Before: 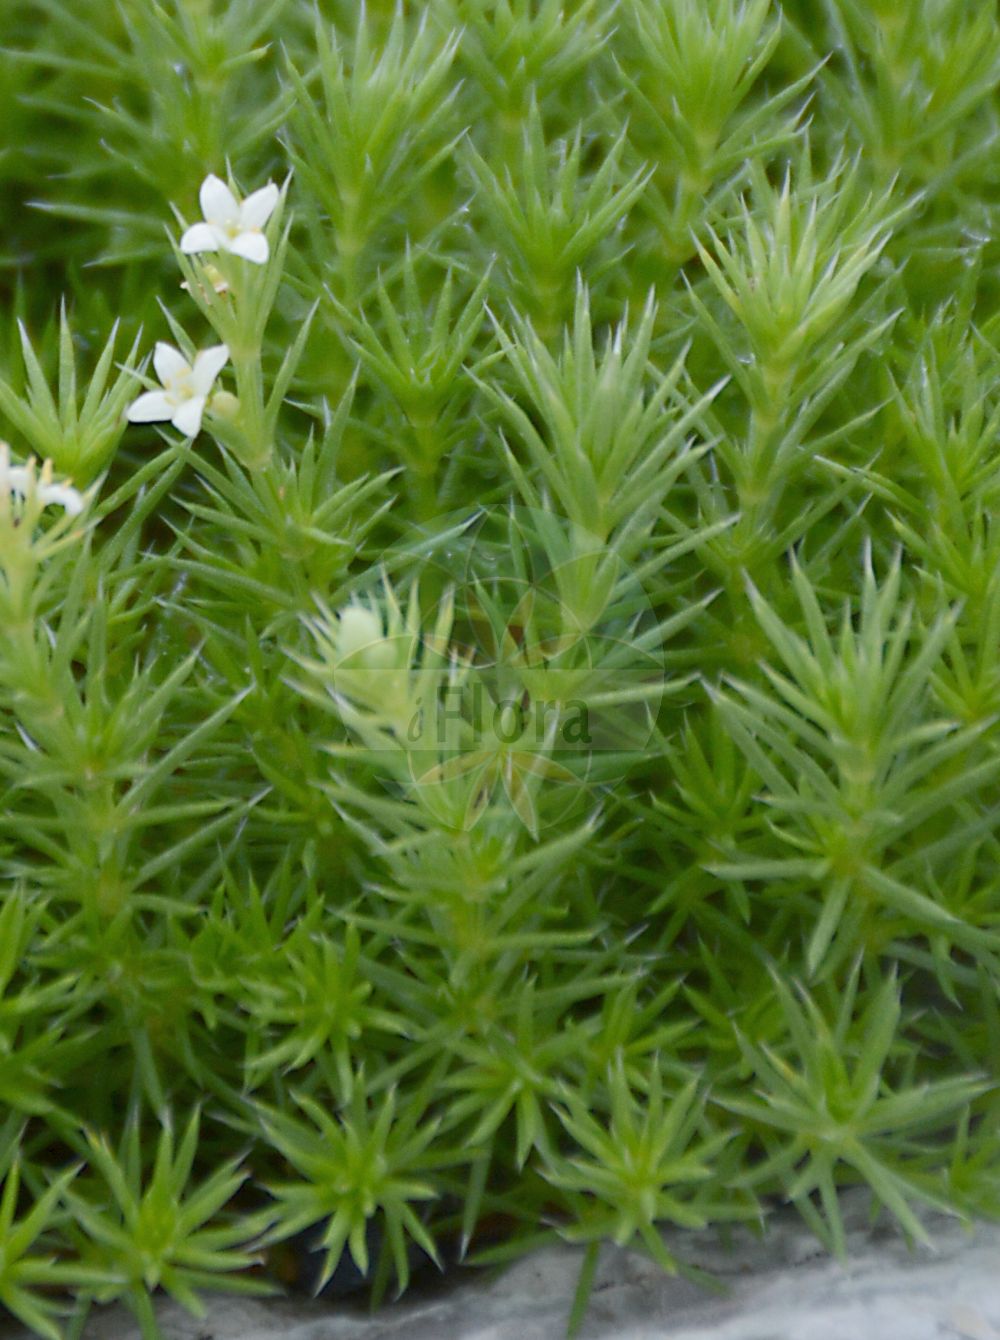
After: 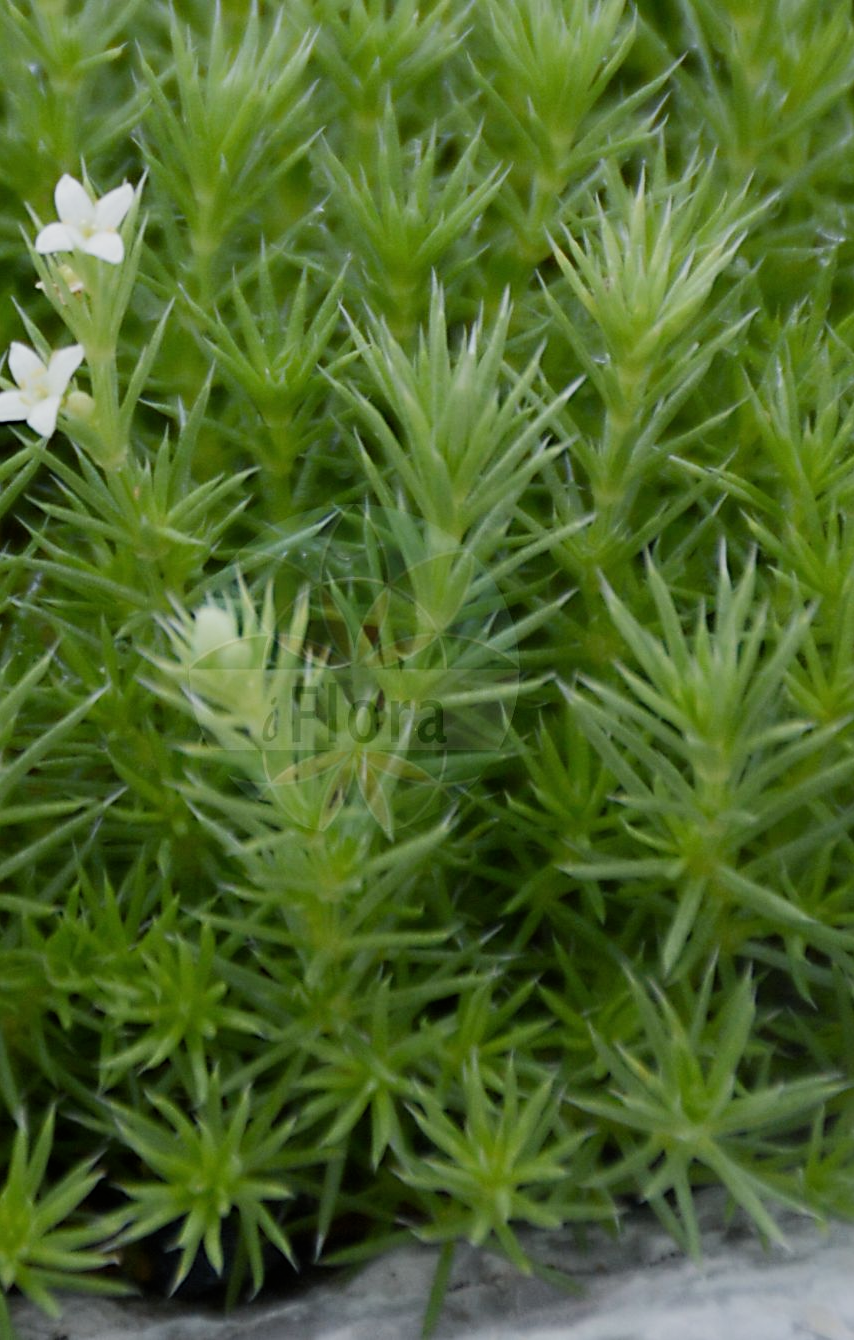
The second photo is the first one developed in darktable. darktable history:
crop and rotate: left 14.584%
filmic rgb: middle gray luminance 21.73%, black relative exposure -14 EV, white relative exposure 2.96 EV, threshold 6 EV, target black luminance 0%, hardness 8.81, latitude 59.69%, contrast 1.208, highlights saturation mix 5%, shadows ↔ highlights balance 41.6%, add noise in highlights 0, color science v3 (2019), use custom middle-gray values true, iterations of high-quality reconstruction 0, contrast in highlights soft, enable highlight reconstruction true
